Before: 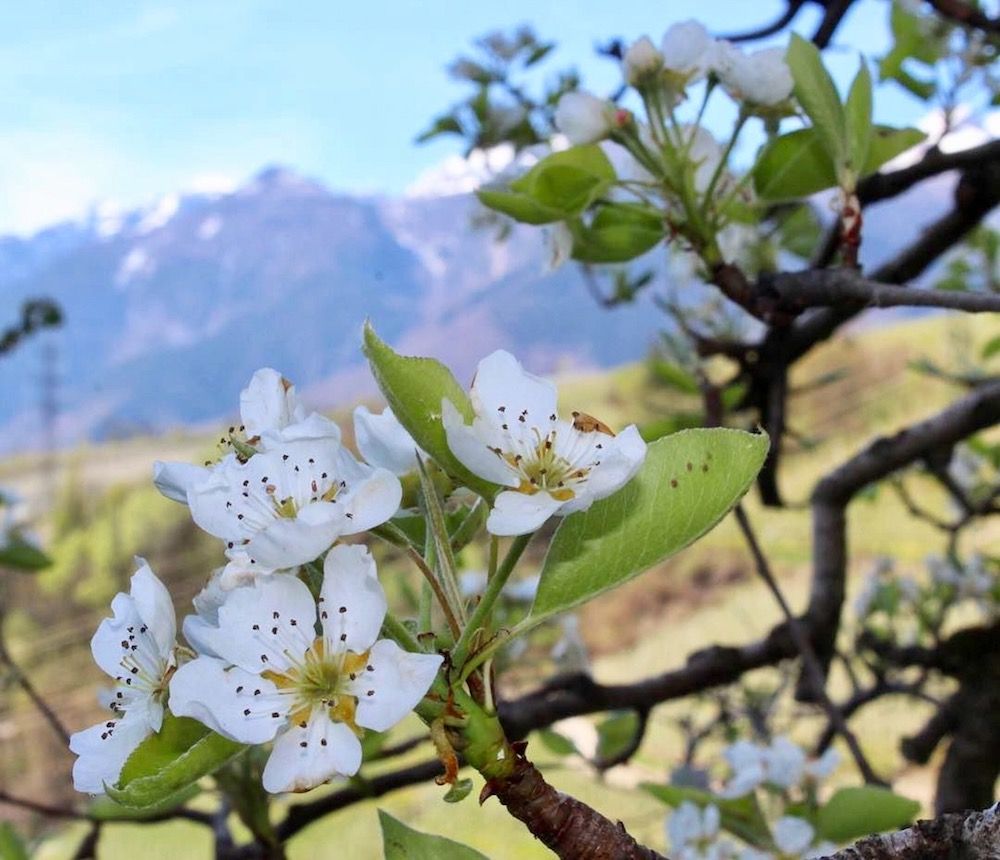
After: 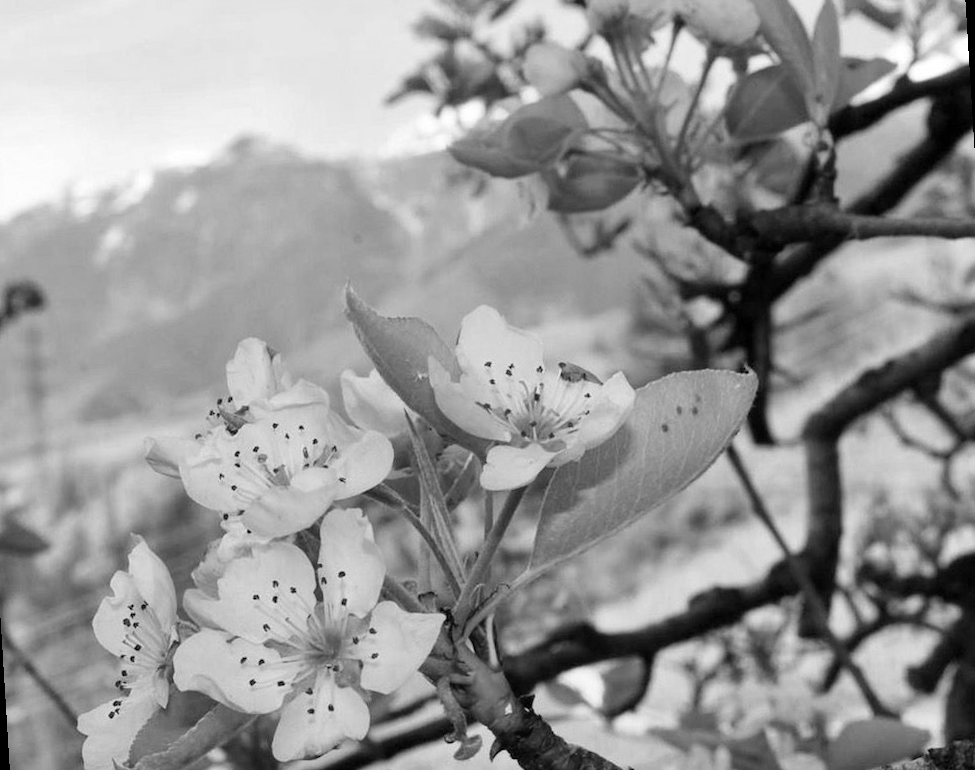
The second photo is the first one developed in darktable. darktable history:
levels: mode automatic, black 0.023%, white 99.97%, levels [0.062, 0.494, 0.925]
monochrome: on, module defaults
rotate and perspective: rotation -3.52°, crop left 0.036, crop right 0.964, crop top 0.081, crop bottom 0.919
